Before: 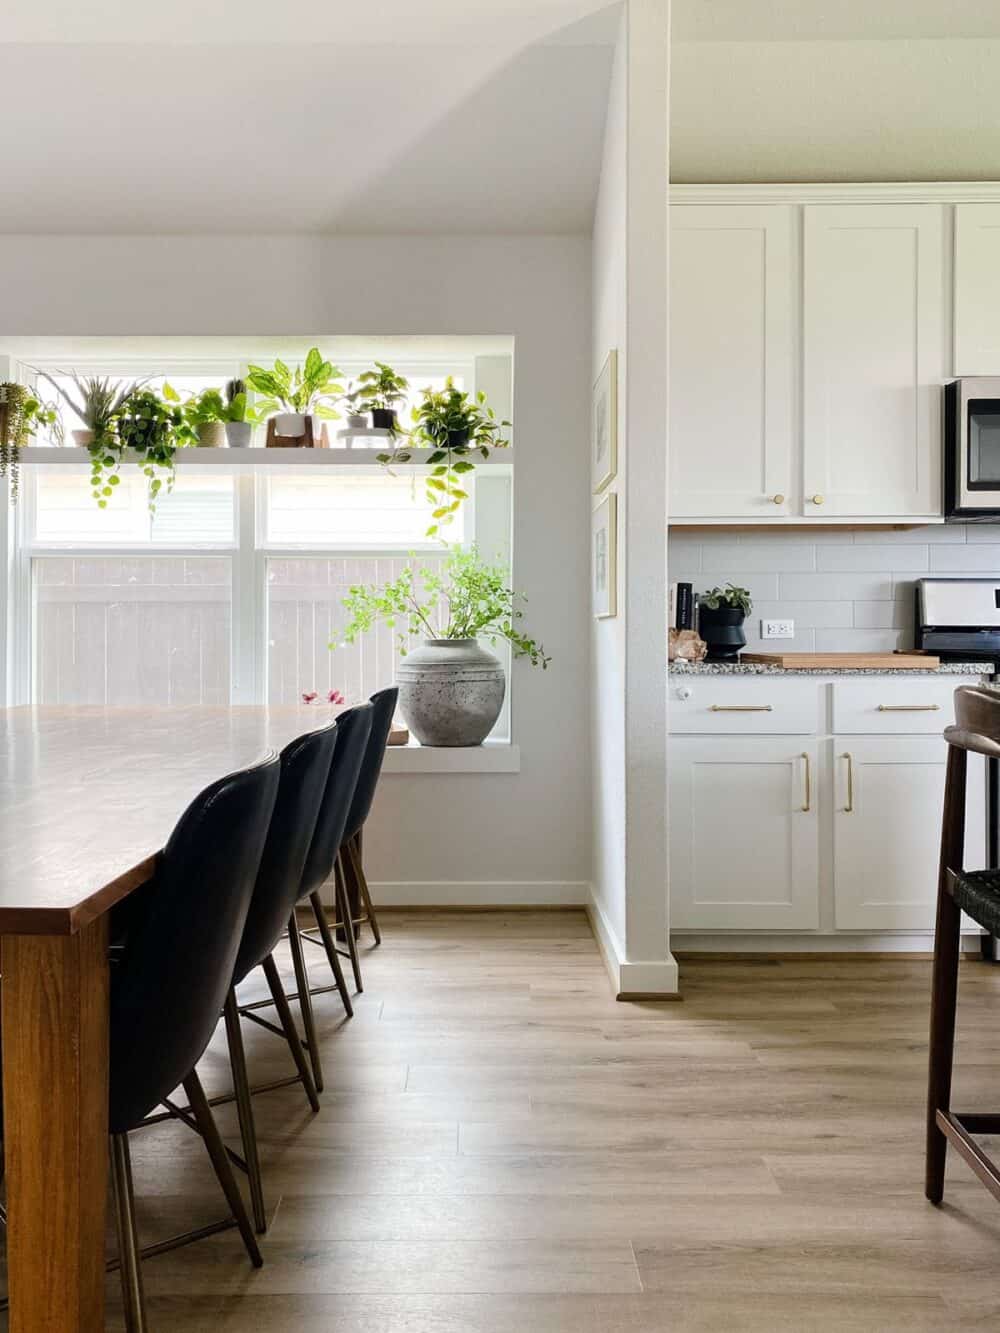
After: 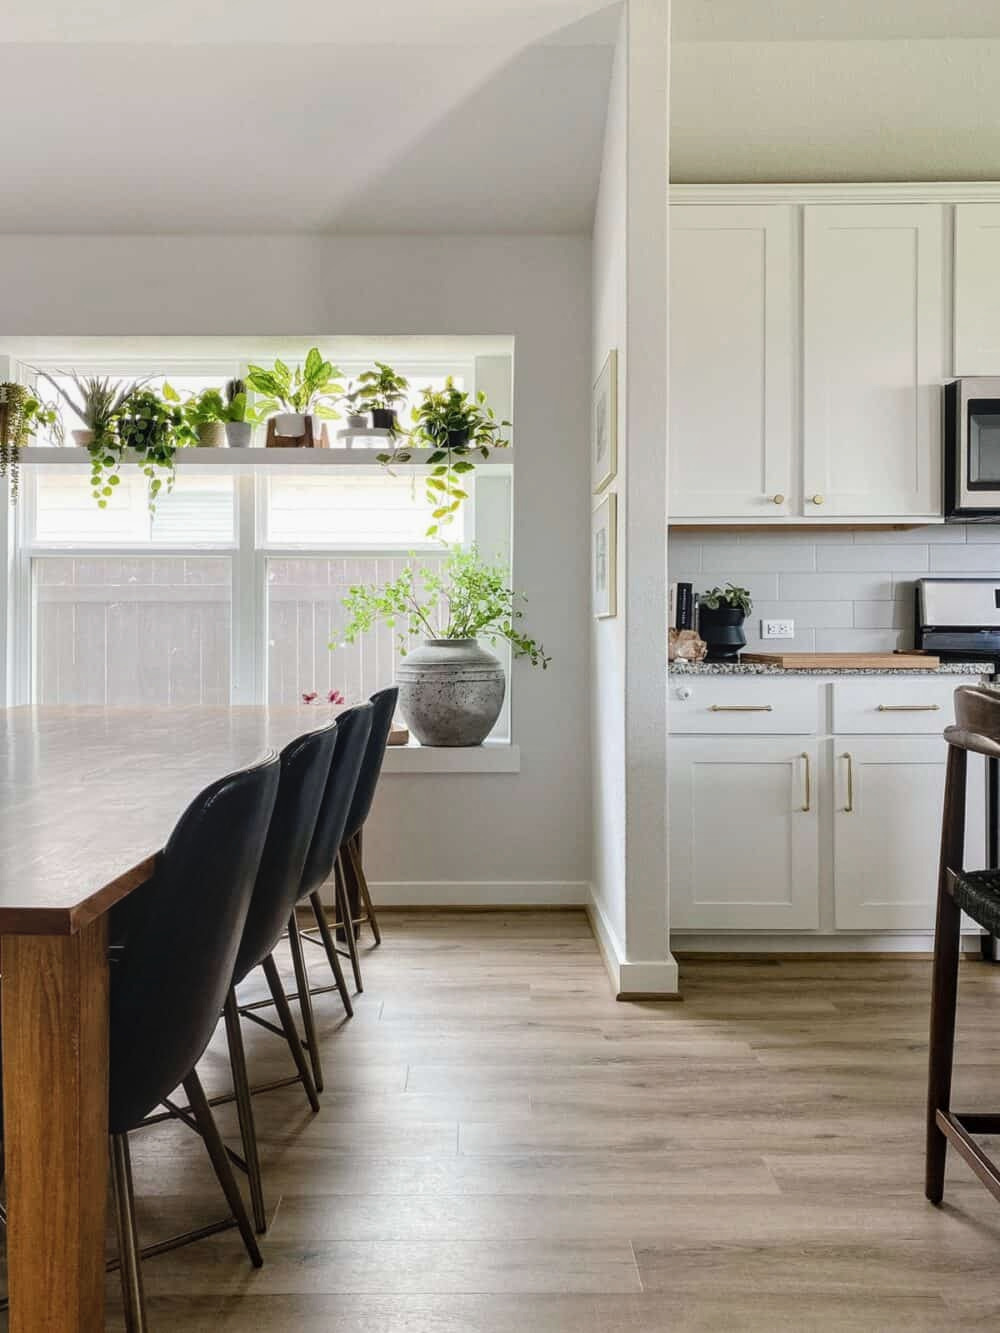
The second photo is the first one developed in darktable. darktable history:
contrast brightness saturation: contrast -0.1, saturation -0.1
local contrast: detail 130%
